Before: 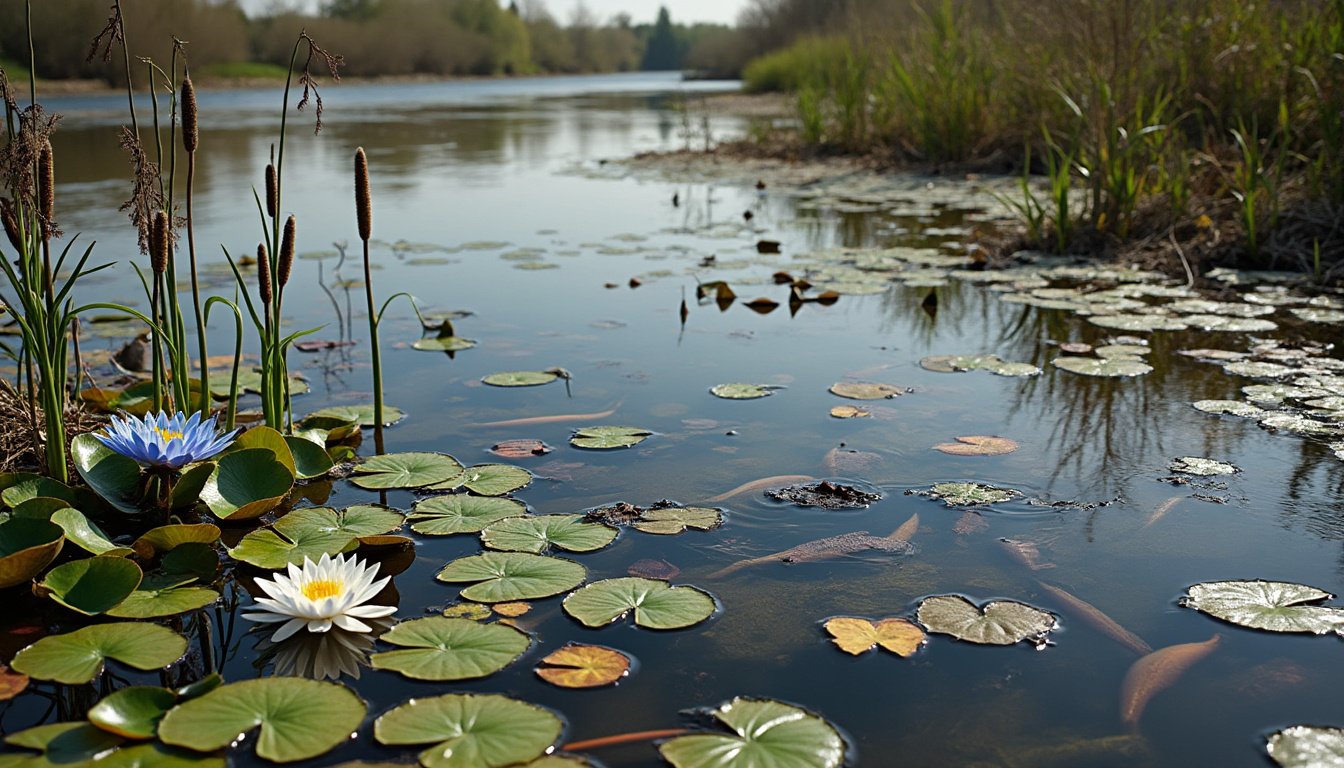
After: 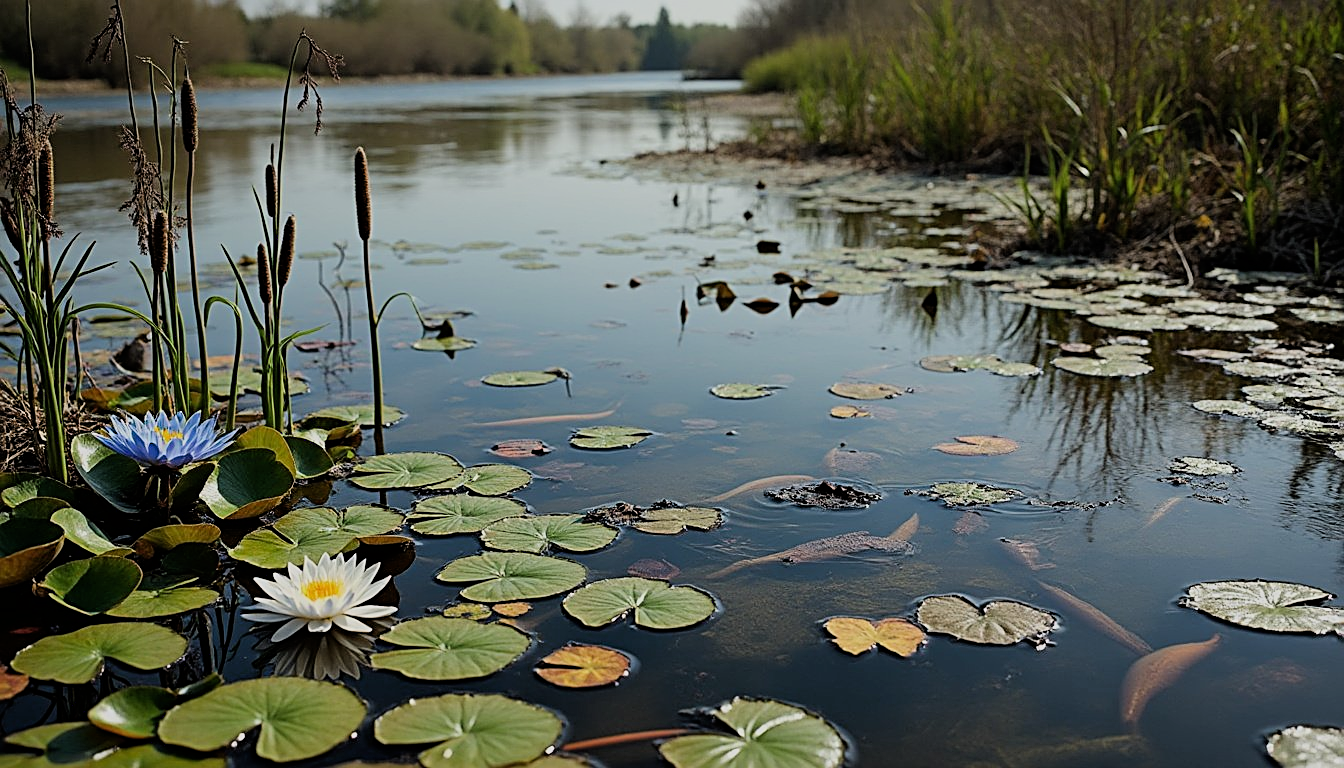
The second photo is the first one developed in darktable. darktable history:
filmic rgb: black relative exposure -7.65 EV, white relative exposure 4.56 EV, hardness 3.61, color science v6 (2022)
sharpen: amount 0.6
